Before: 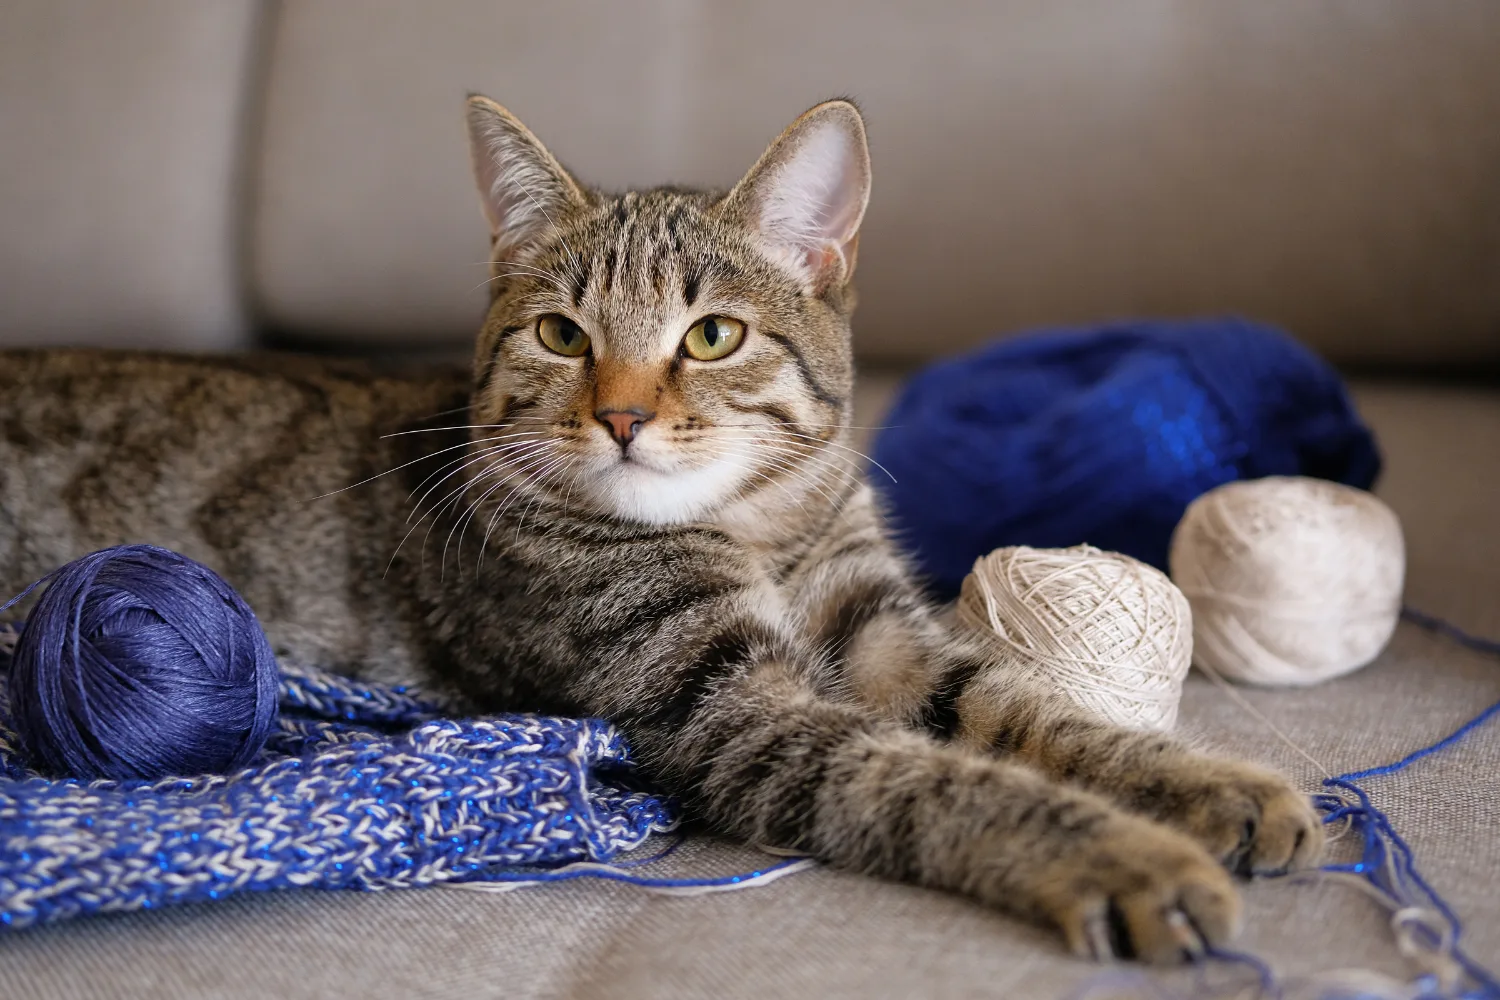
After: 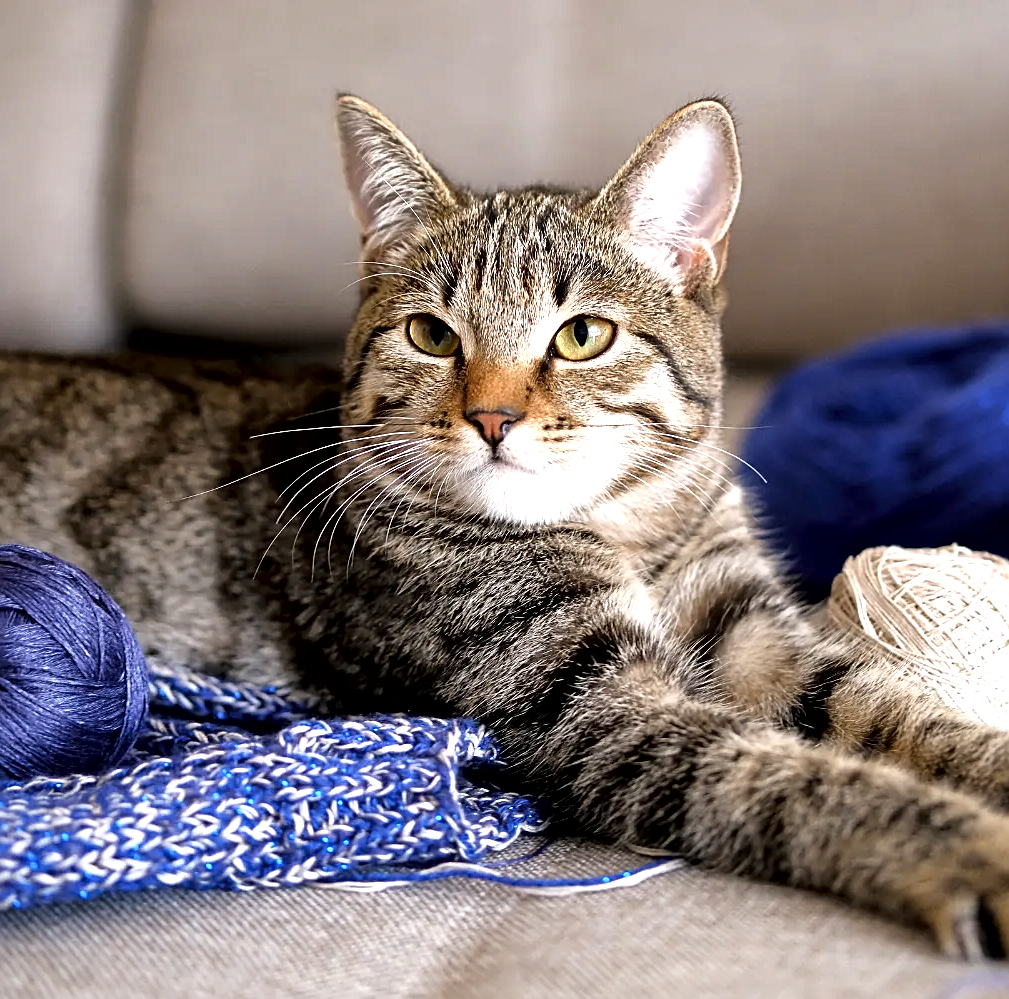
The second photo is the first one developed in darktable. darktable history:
sharpen: on, module defaults
crop and rotate: left 8.672%, right 24.033%
local contrast: mode bilateral grid, contrast 99, coarseness 100, detail 165%, midtone range 0.2
tone equalizer: -8 EV -0.765 EV, -7 EV -0.688 EV, -6 EV -0.571 EV, -5 EV -0.41 EV, -3 EV 0.393 EV, -2 EV 0.6 EV, -1 EV 0.692 EV, +0 EV 0.76 EV
